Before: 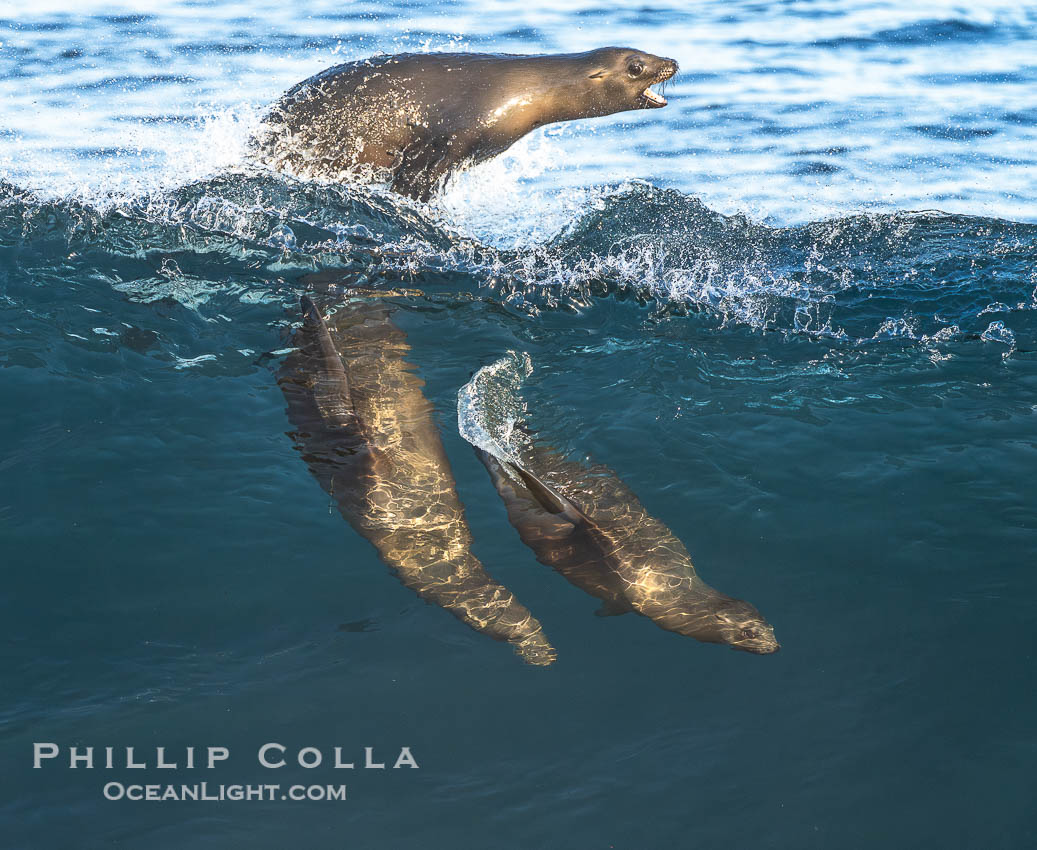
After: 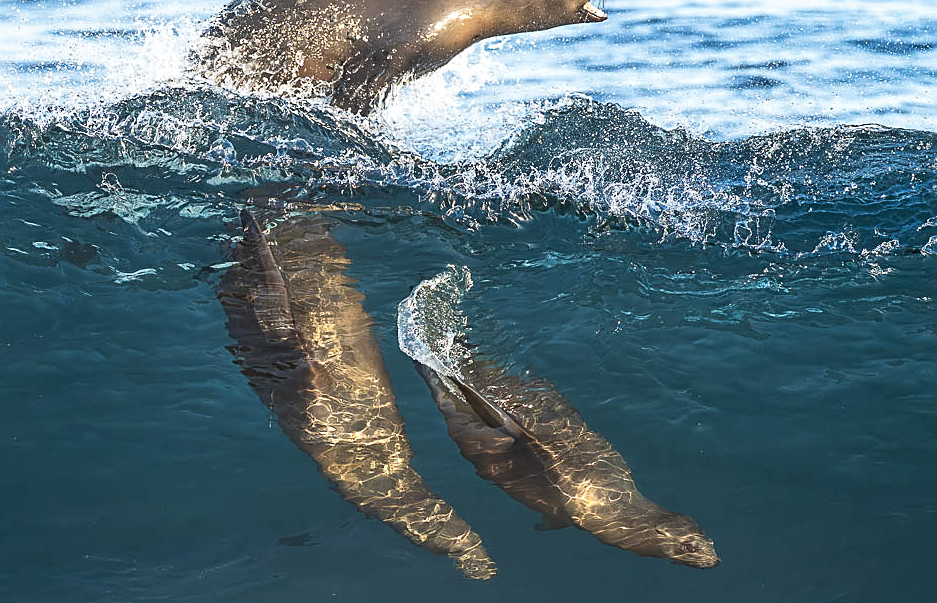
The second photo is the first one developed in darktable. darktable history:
local contrast: mode bilateral grid, contrast 11, coarseness 24, detail 115%, midtone range 0.2
crop: left 5.826%, top 10.132%, right 3.732%, bottom 18.899%
sharpen: radius 1.921
